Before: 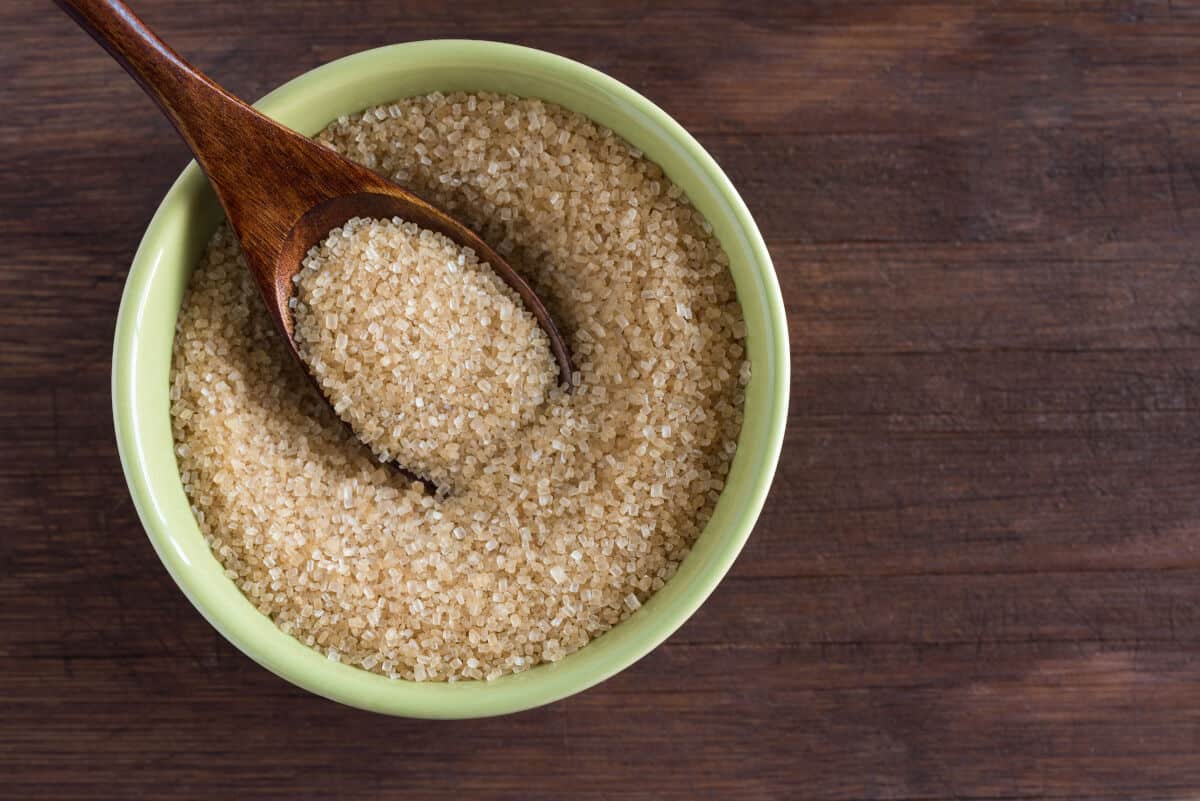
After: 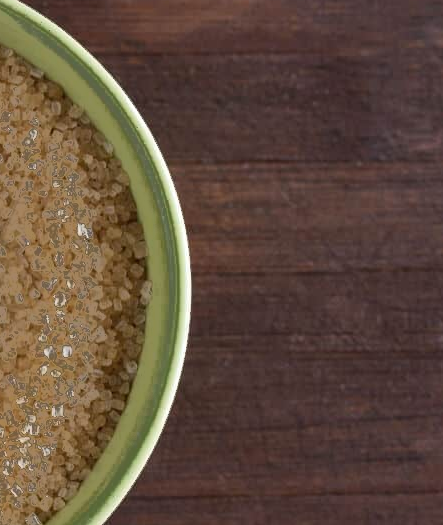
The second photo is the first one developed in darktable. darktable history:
fill light: exposure -0.73 EV, center 0.69, width 2.2
crop and rotate: left 49.936%, top 10.094%, right 13.136%, bottom 24.256%
